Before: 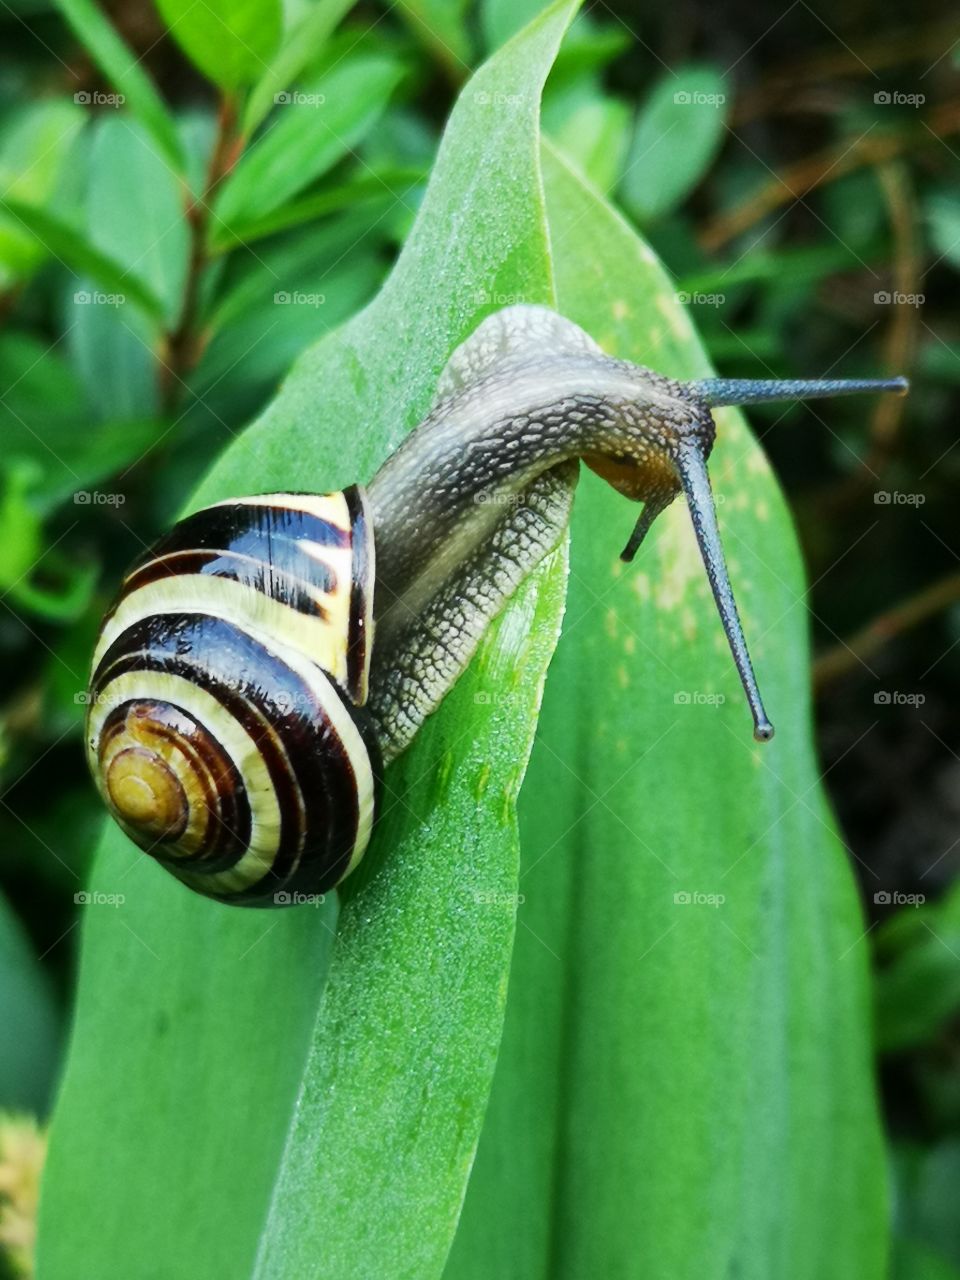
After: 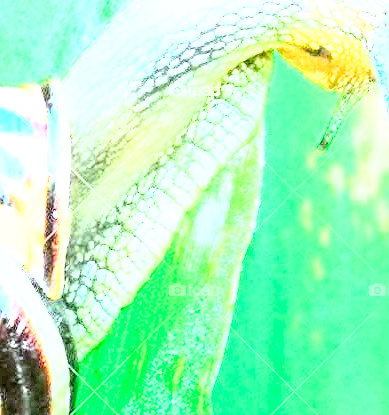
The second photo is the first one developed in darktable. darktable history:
color correction: highlights a* -0.857, highlights b* -9.44
crop: left 31.798%, top 31.931%, right 27.633%, bottom 35.633%
base curve: curves: ch0 [(0, 0.003) (0.001, 0.002) (0.006, 0.004) (0.02, 0.022) (0.048, 0.086) (0.094, 0.234) (0.162, 0.431) (0.258, 0.629) (0.385, 0.8) (0.548, 0.918) (0.751, 0.988) (1, 1)]
exposure: black level correction 0, exposure 4.035 EV, compensate highlight preservation false
local contrast: highlights 54%, shadows 52%, detail 130%, midtone range 0.454
color zones: curves: ch2 [(0, 0.5) (0.143, 0.5) (0.286, 0.489) (0.415, 0.421) (0.571, 0.5) (0.714, 0.5) (0.857, 0.5) (1, 0.5)], mix -121.42%
contrast equalizer: octaves 7, y [[0.5, 0.542, 0.583, 0.625, 0.667, 0.708], [0.5 ×6], [0.5 ×6], [0 ×6], [0 ×6]]
